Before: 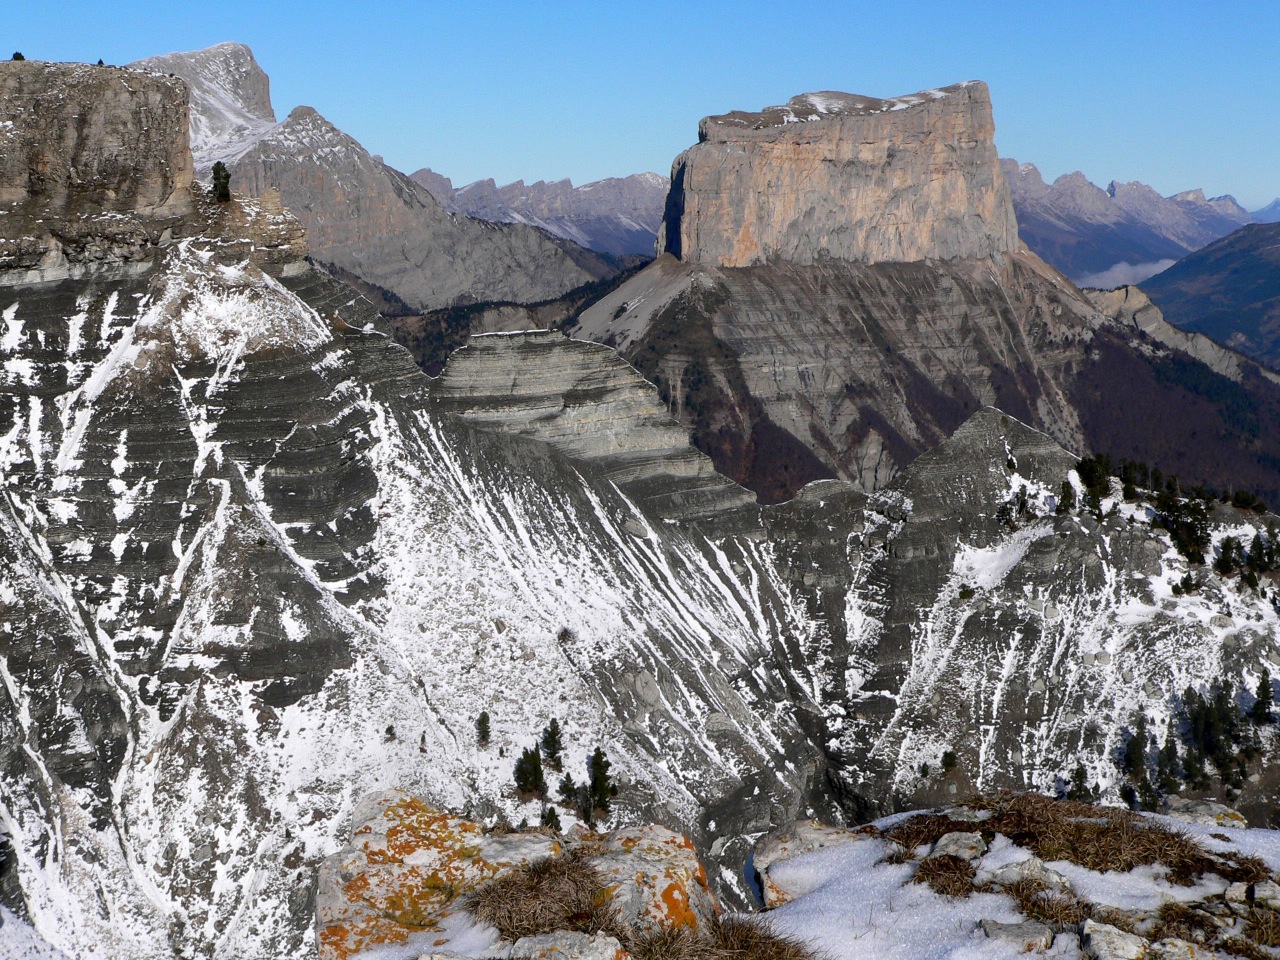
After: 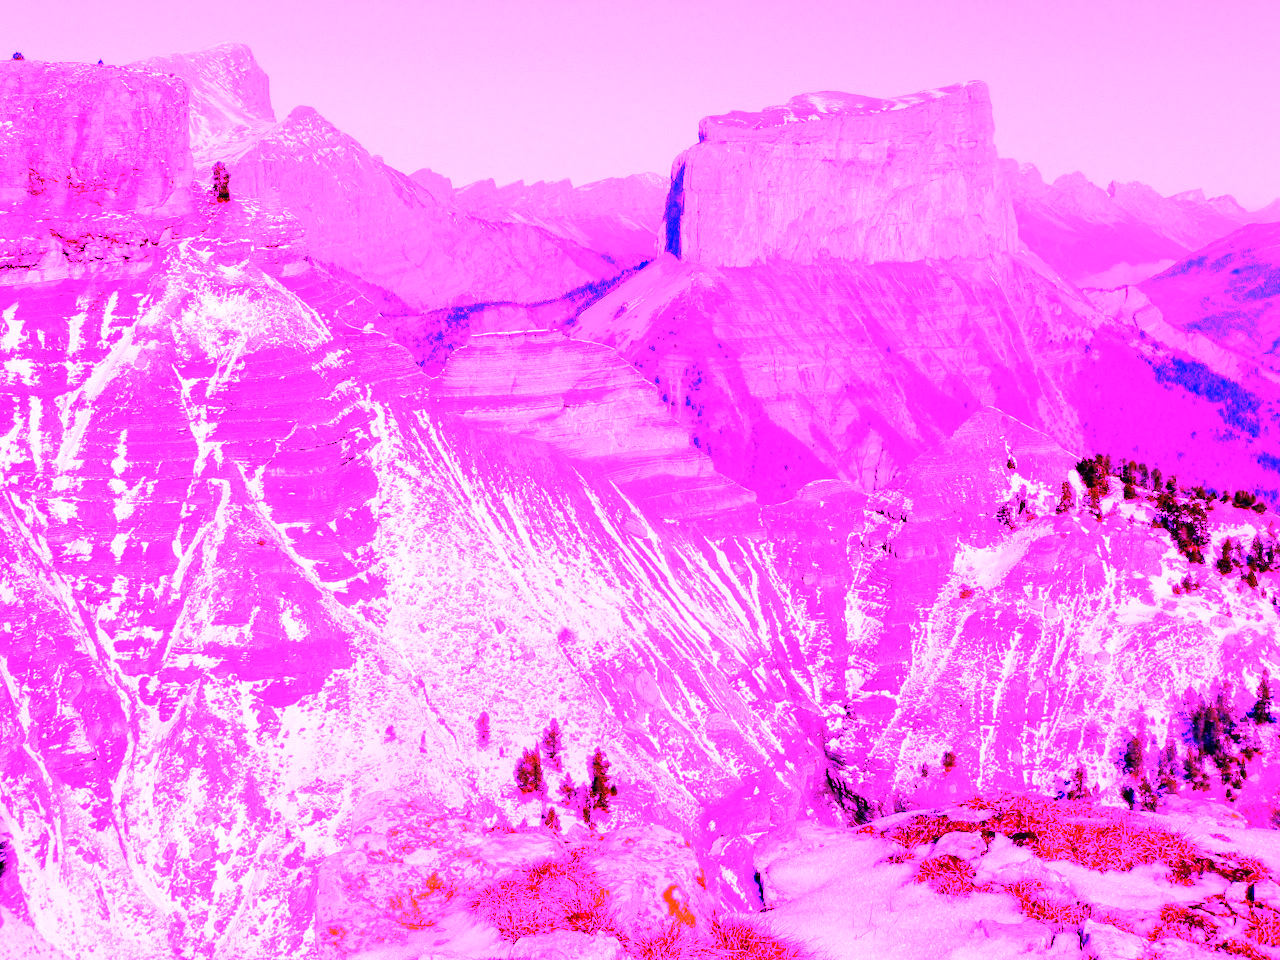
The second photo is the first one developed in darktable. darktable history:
exposure: compensate highlight preservation false
white balance: red 8, blue 8
